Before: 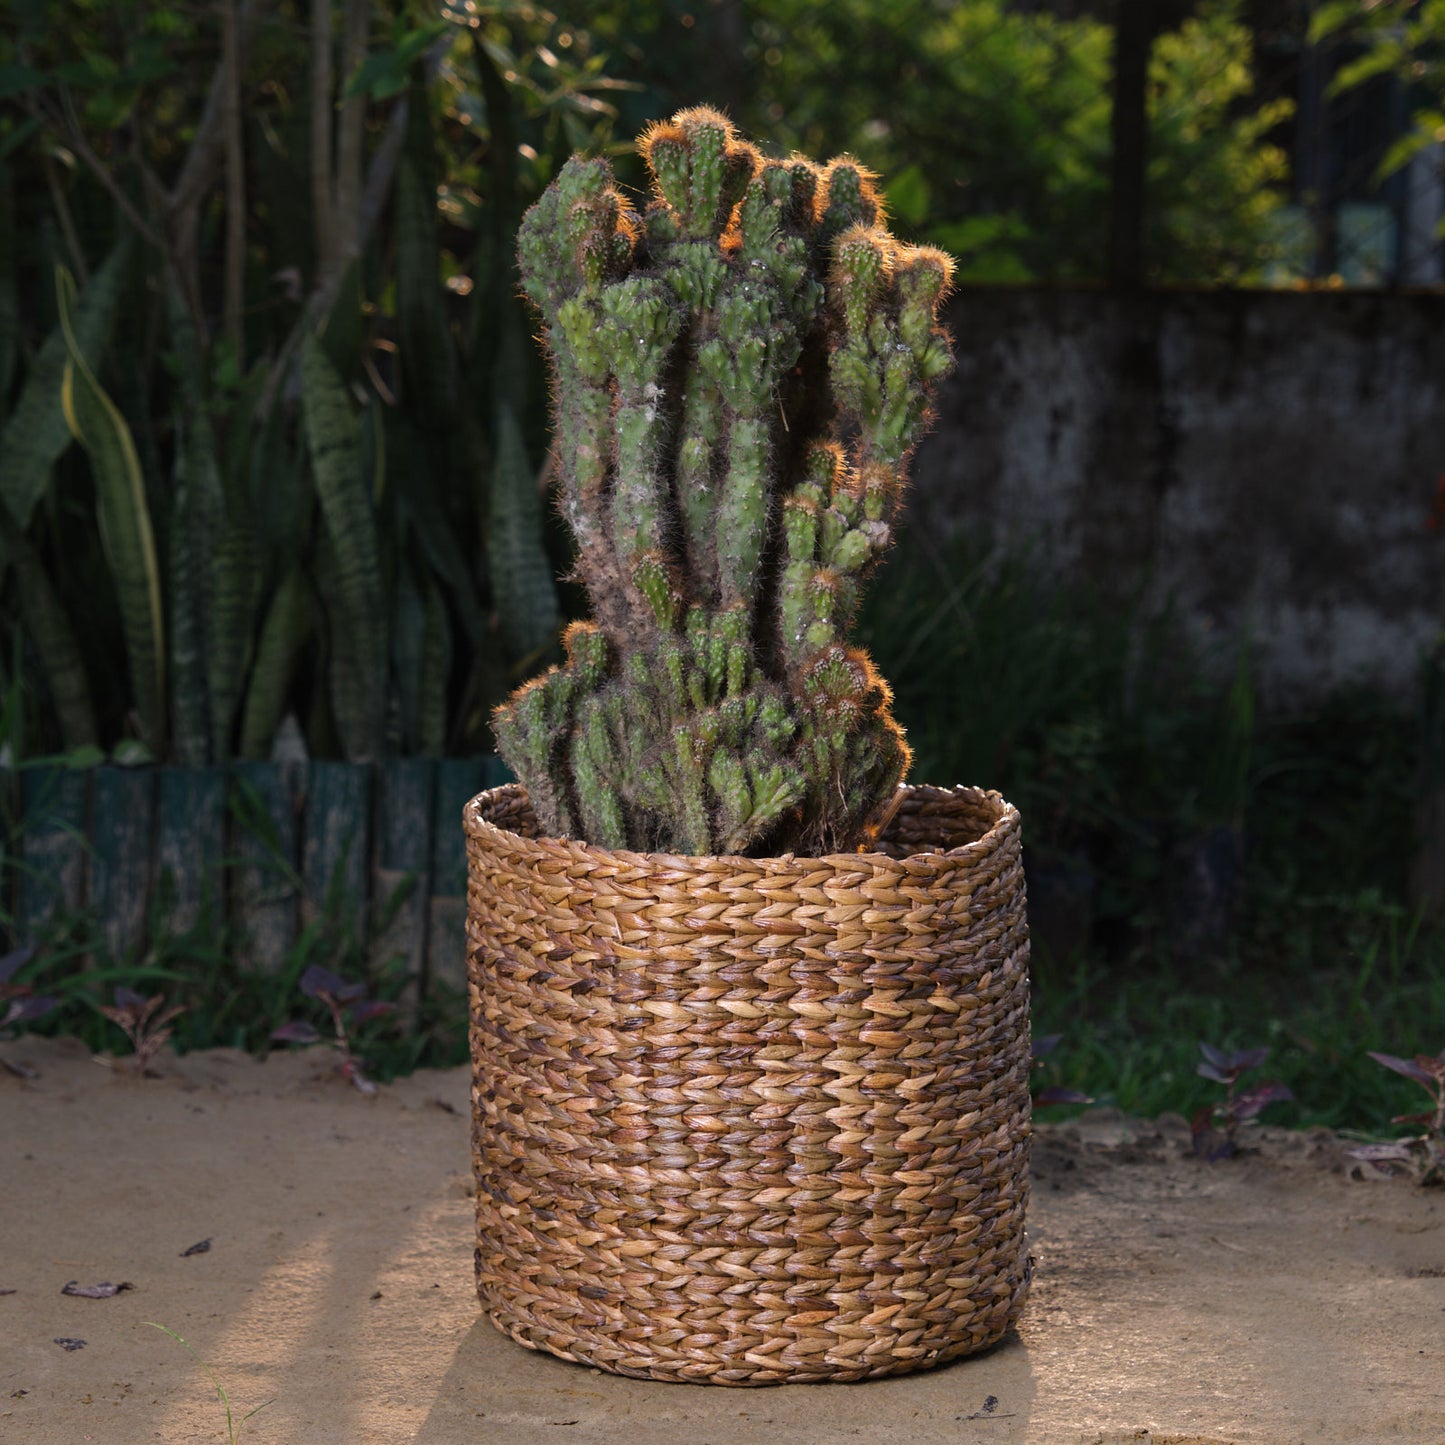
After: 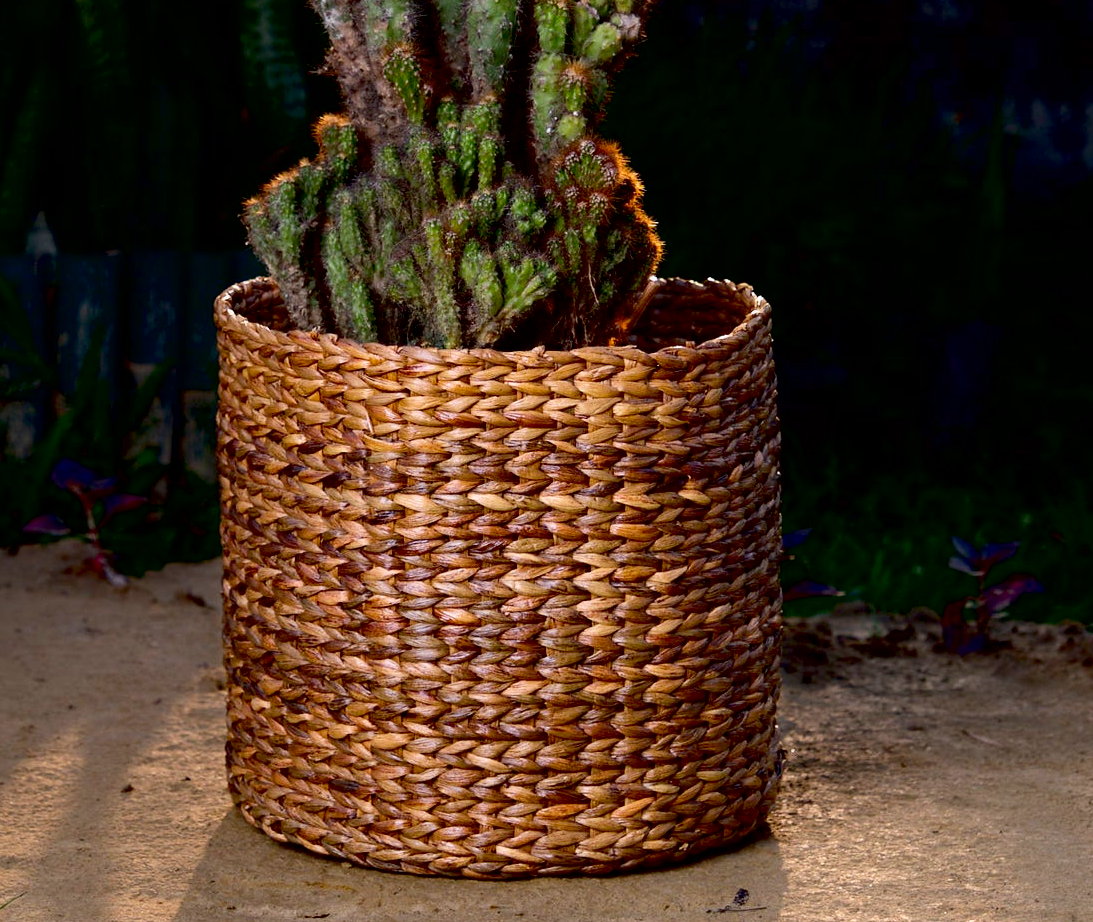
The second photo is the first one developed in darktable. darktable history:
exposure: black level correction 0.029, exposure -0.073 EV, compensate highlight preservation false
crop and rotate: left 17.299%, top 35.115%, right 7.015%, bottom 1.024%
contrast brightness saturation: contrast 0.18, saturation 0.3
